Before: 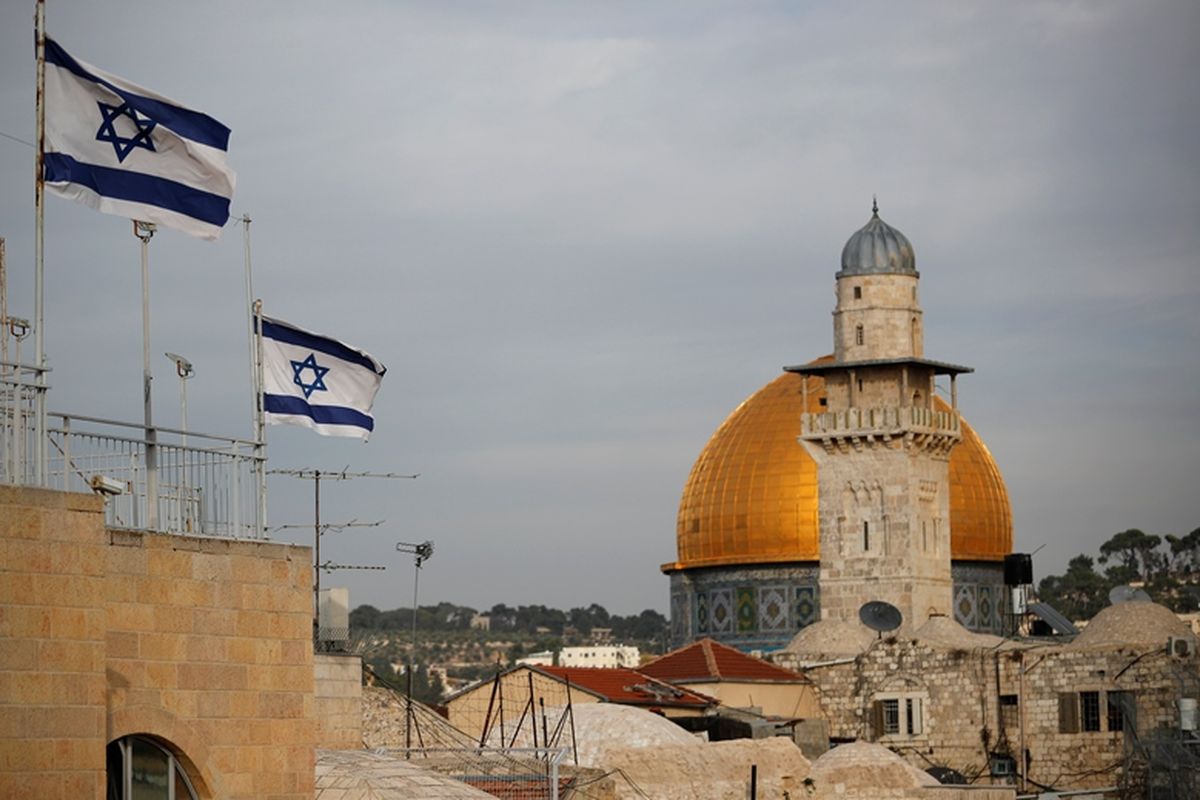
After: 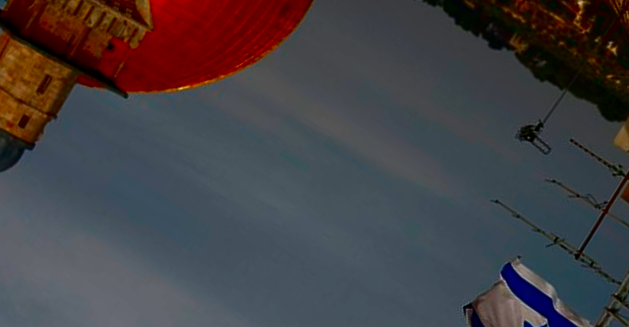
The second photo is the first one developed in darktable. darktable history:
contrast brightness saturation: brightness -0.984, saturation 0.999
crop and rotate: angle 147.84°, left 9.135%, top 15.634%, right 4.509%, bottom 16.967%
